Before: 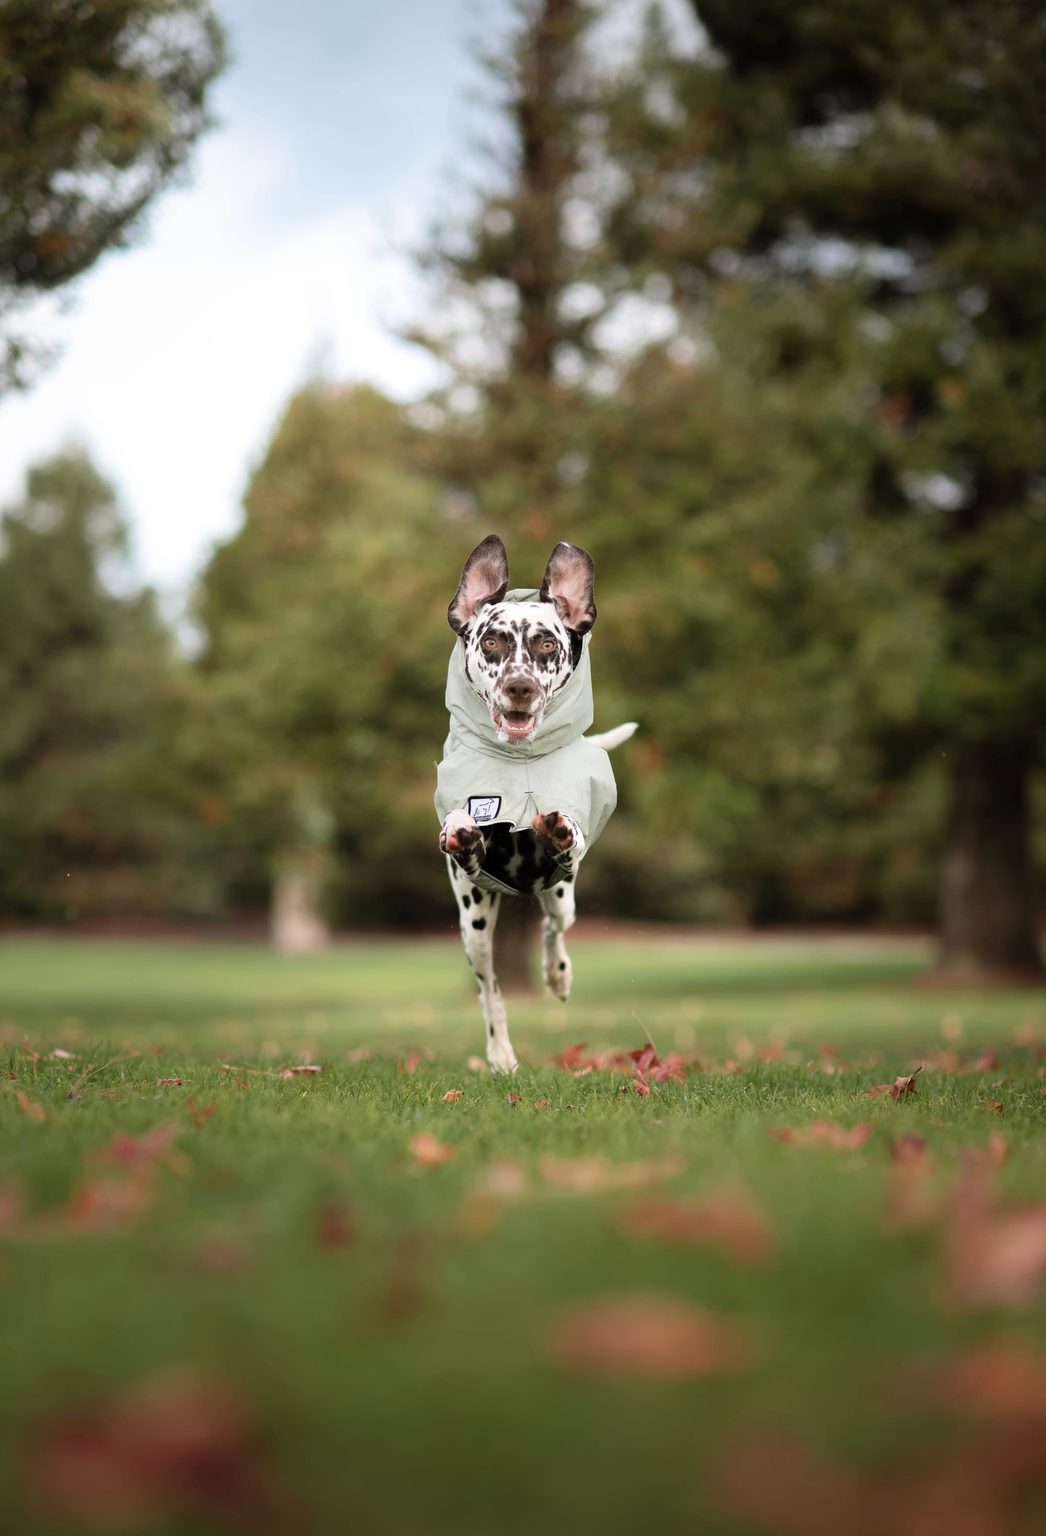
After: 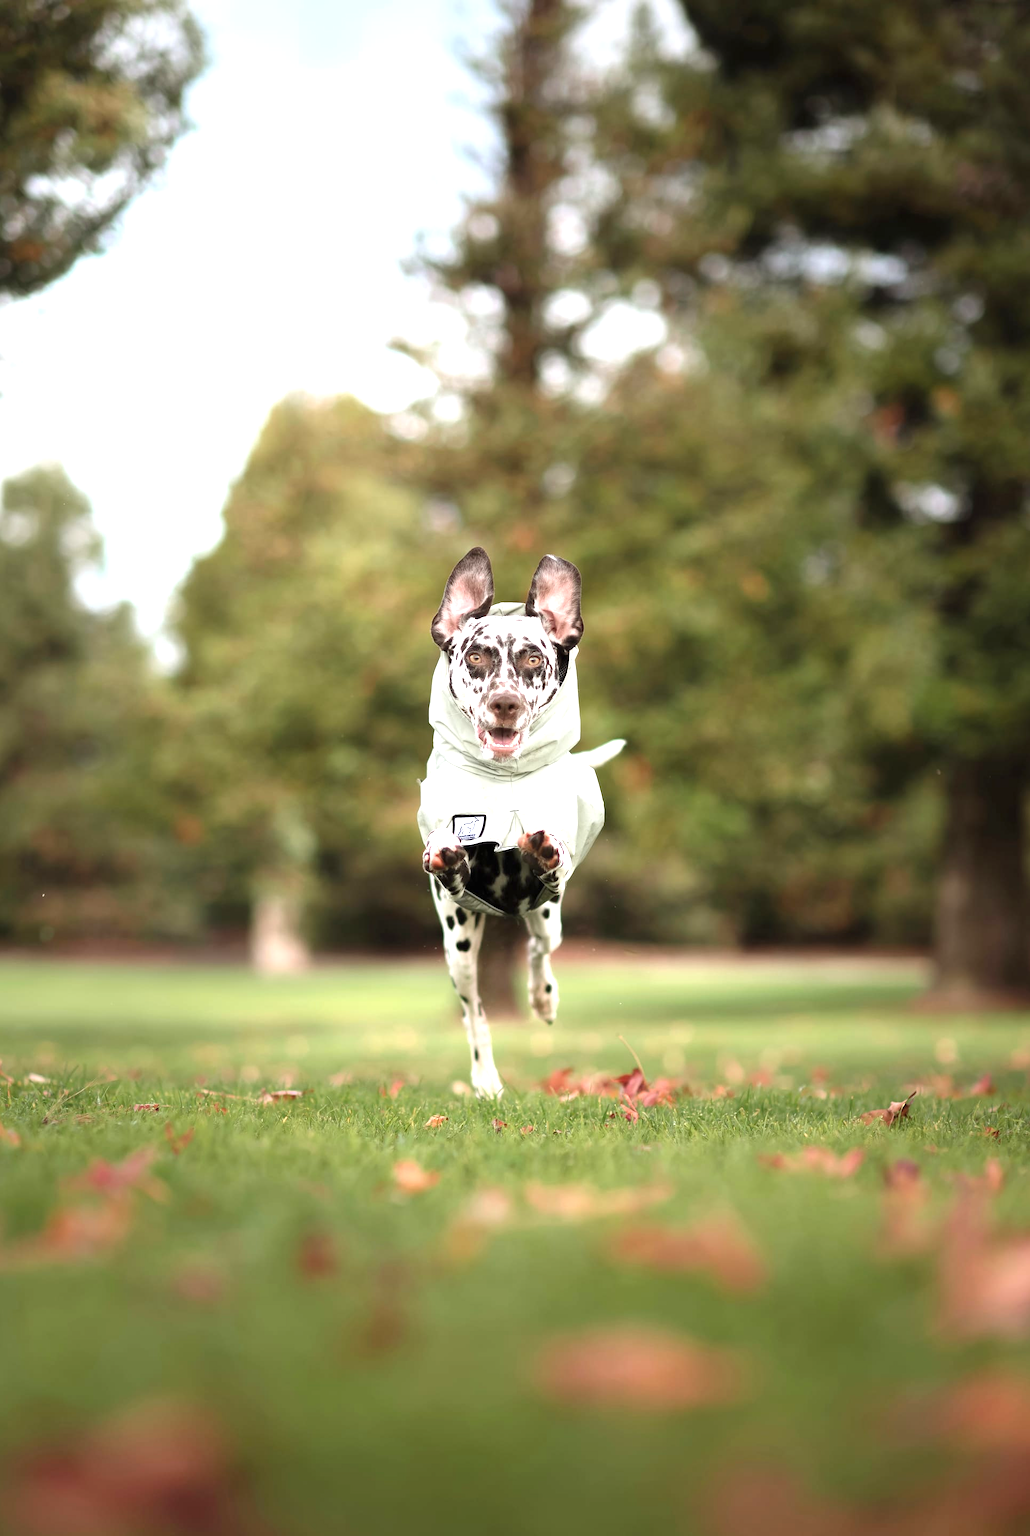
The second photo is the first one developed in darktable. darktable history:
exposure: black level correction 0, exposure 0.9 EV, compensate highlight preservation false
crop and rotate: left 2.536%, right 1.107%, bottom 2.246%
